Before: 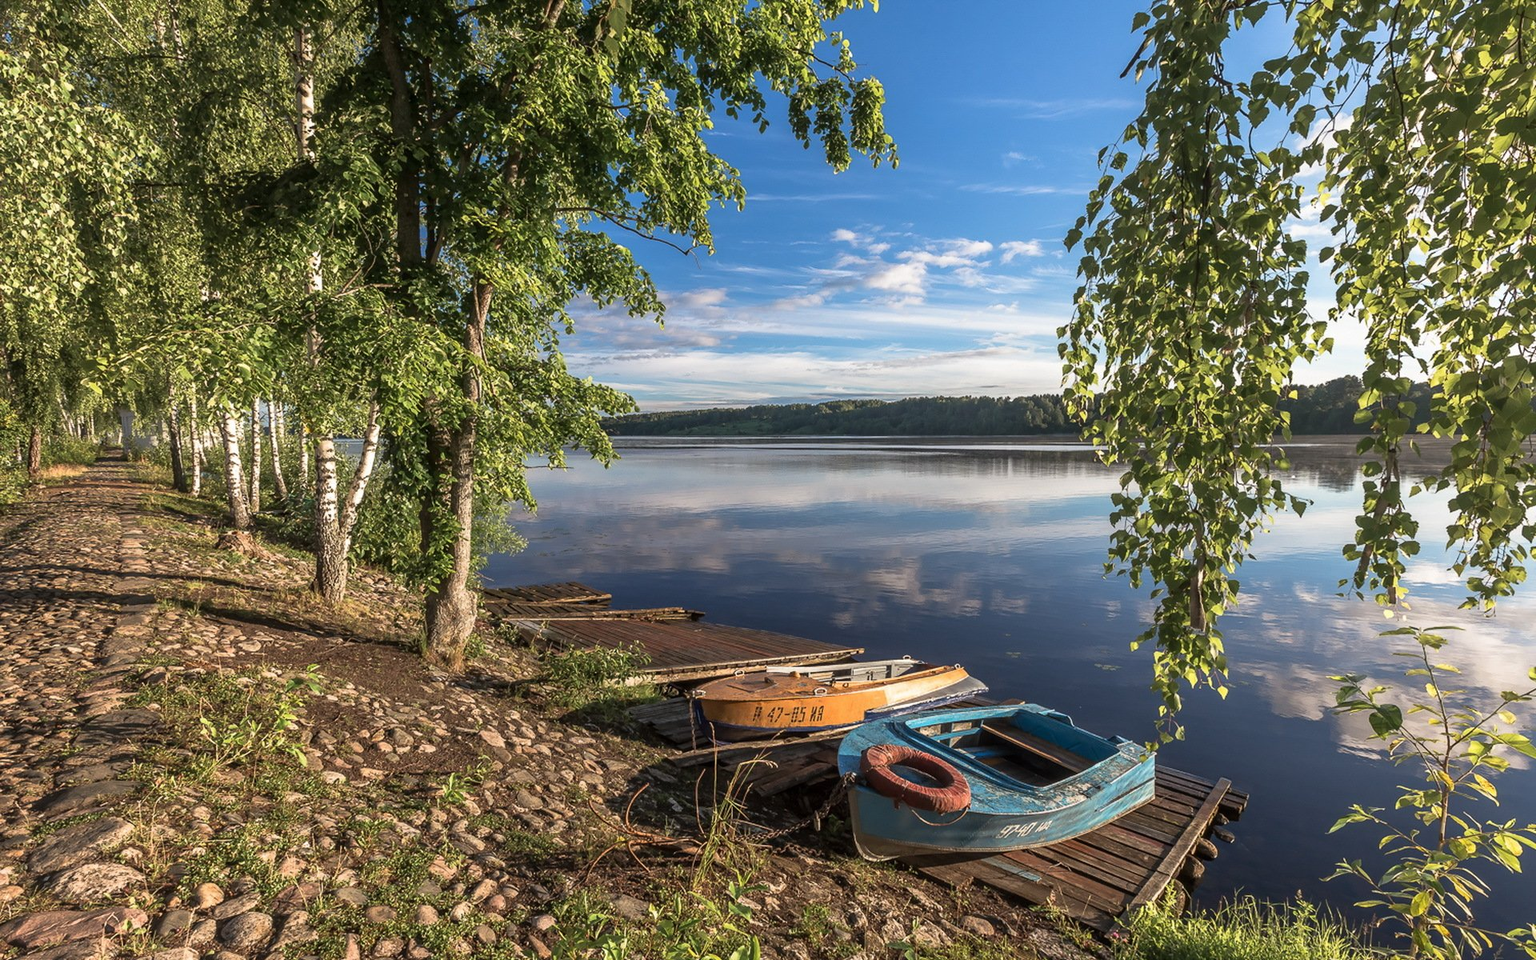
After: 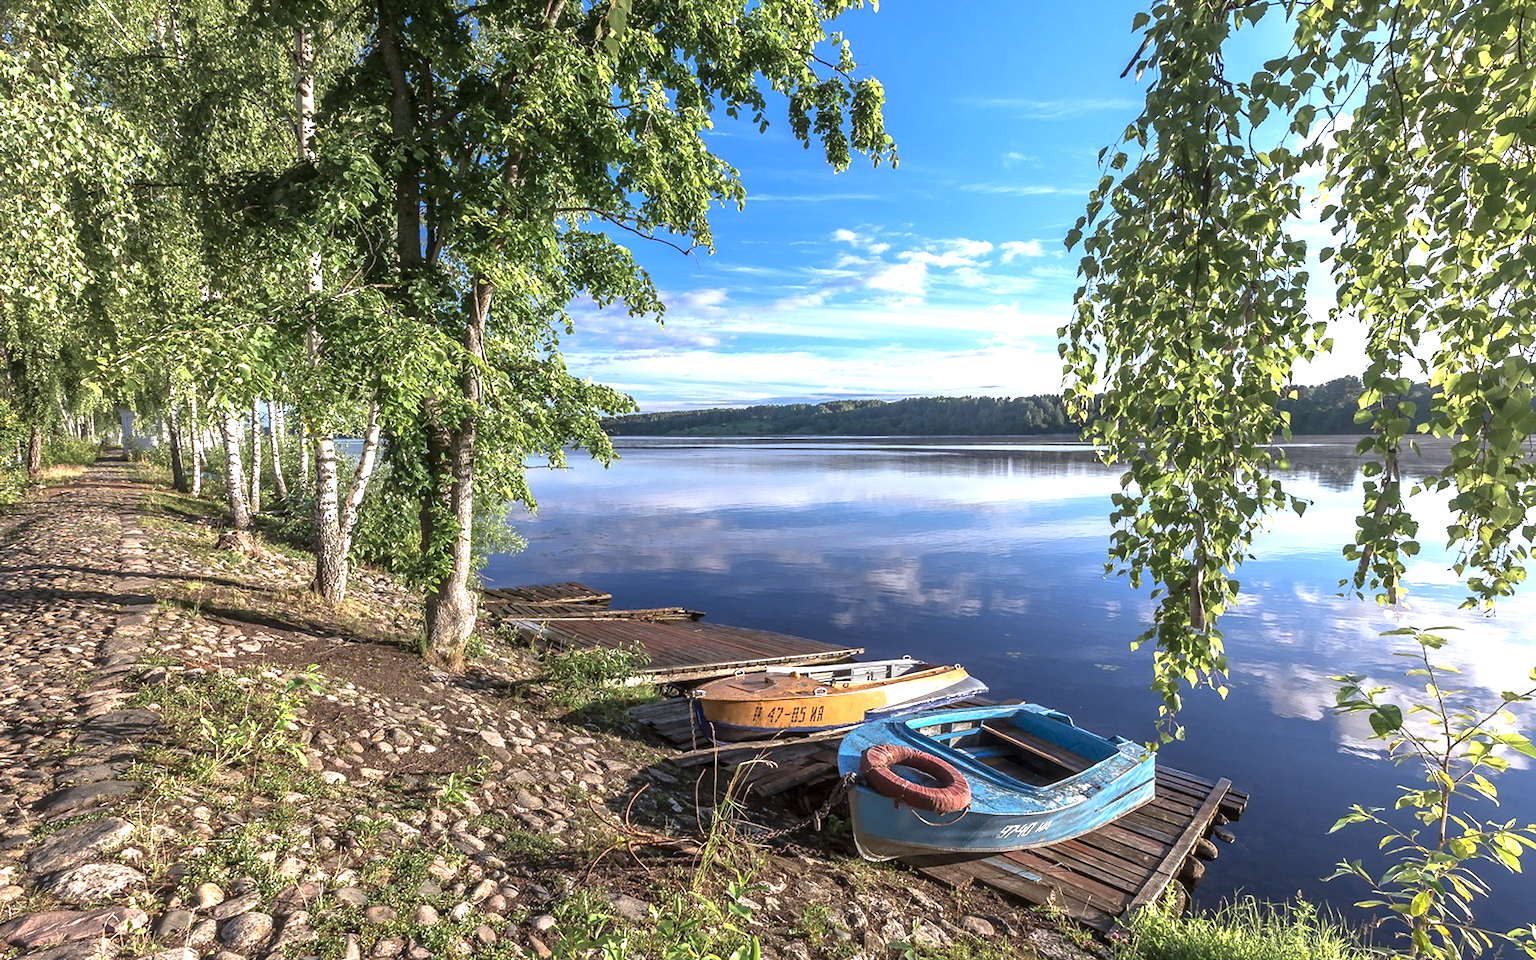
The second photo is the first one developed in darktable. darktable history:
exposure: exposure 0.74 EV, compensate highlight preservation false
white balance: red 0.948, green 1.02, blue 1.176
